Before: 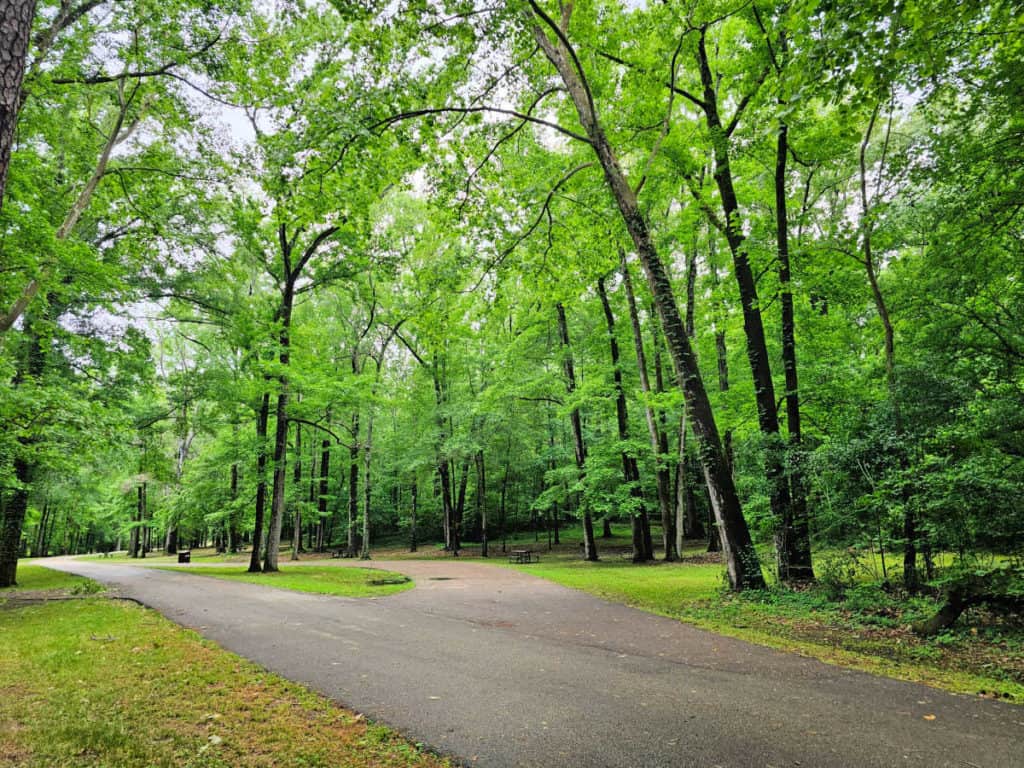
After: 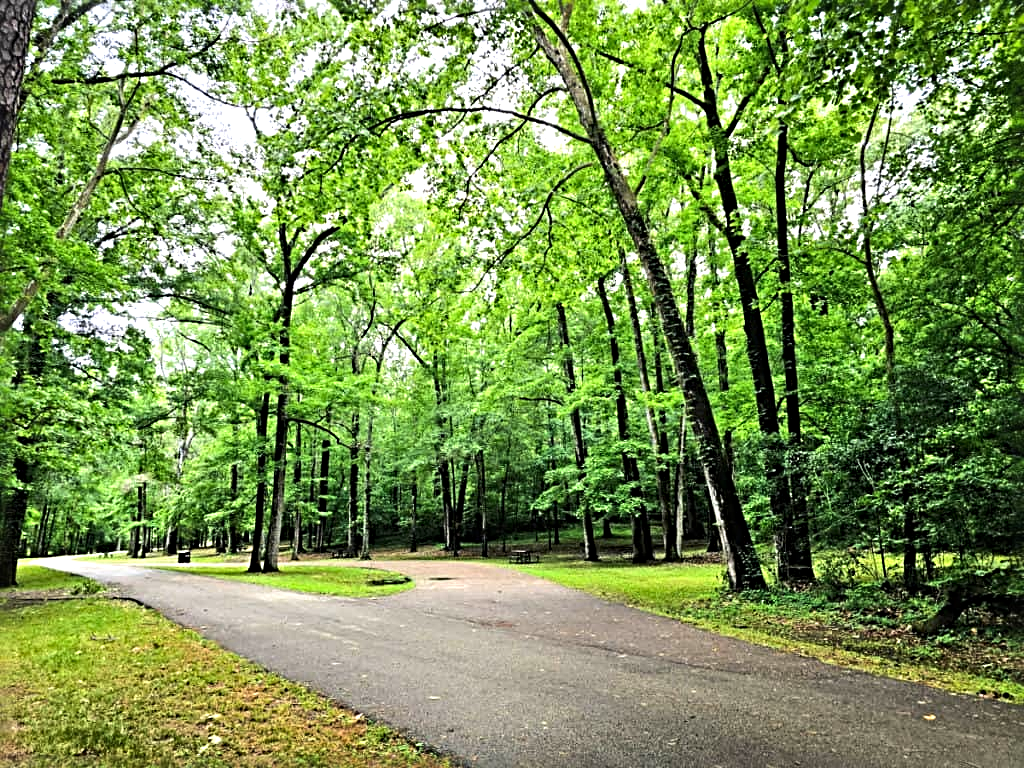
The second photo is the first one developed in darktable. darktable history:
tone equalizer: -8 EV -0.75 EV, -7 EV -0.7 EV, -6 EV -0.6 EV, -5 EV -0.4 EV, -3 EV 0.4 EV, -2 EV 0.6 EV, -1 EV 0.7 EV, +0 EV 0.75 EV, edges refinement/feathering 500, mask exposure compensation -1.57 EV, preserve details no
sharpen: radius 4.883
